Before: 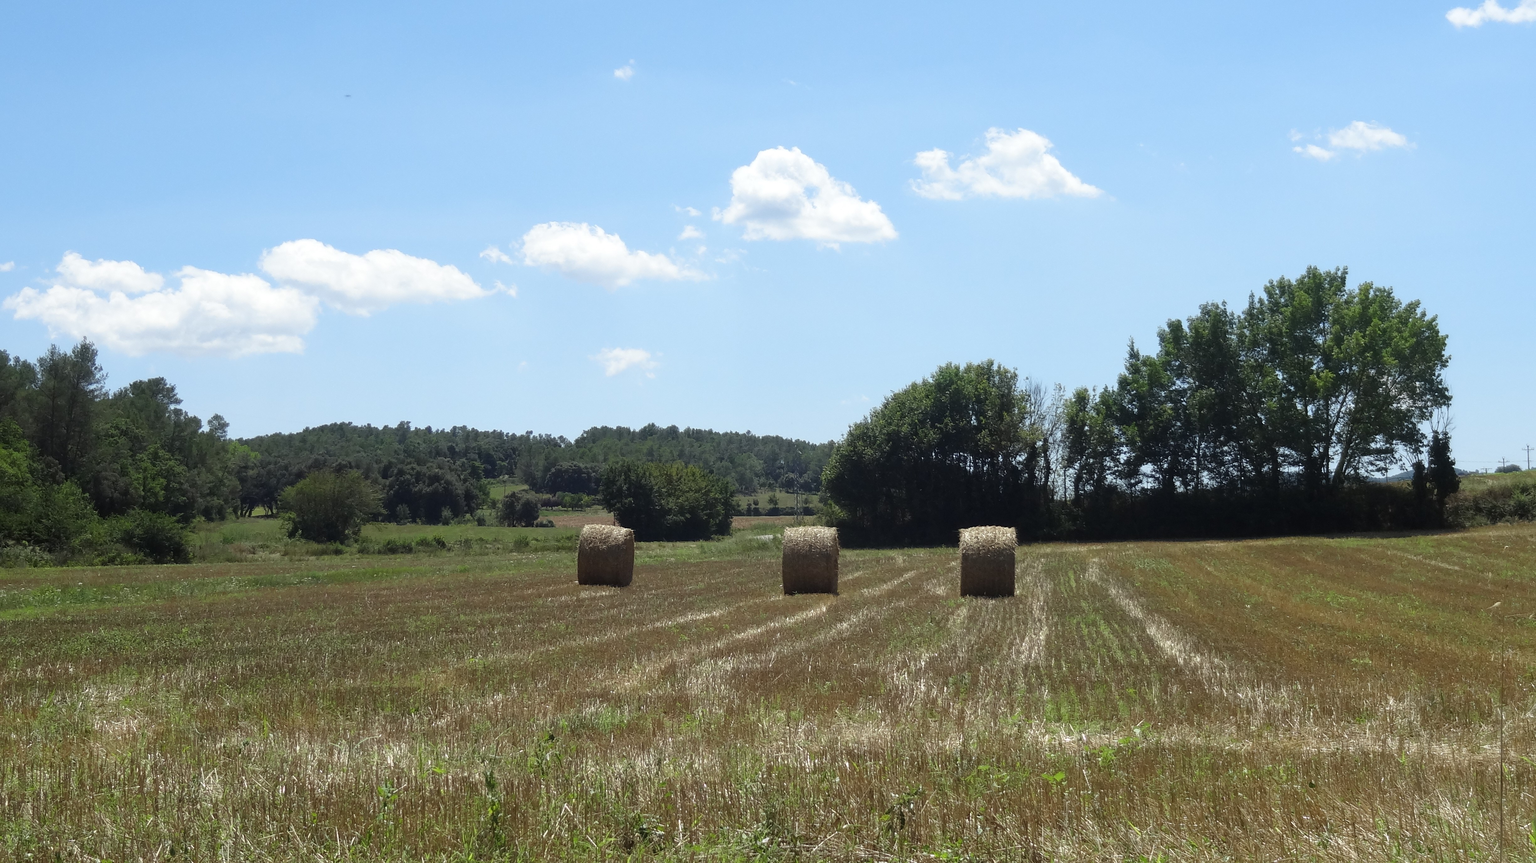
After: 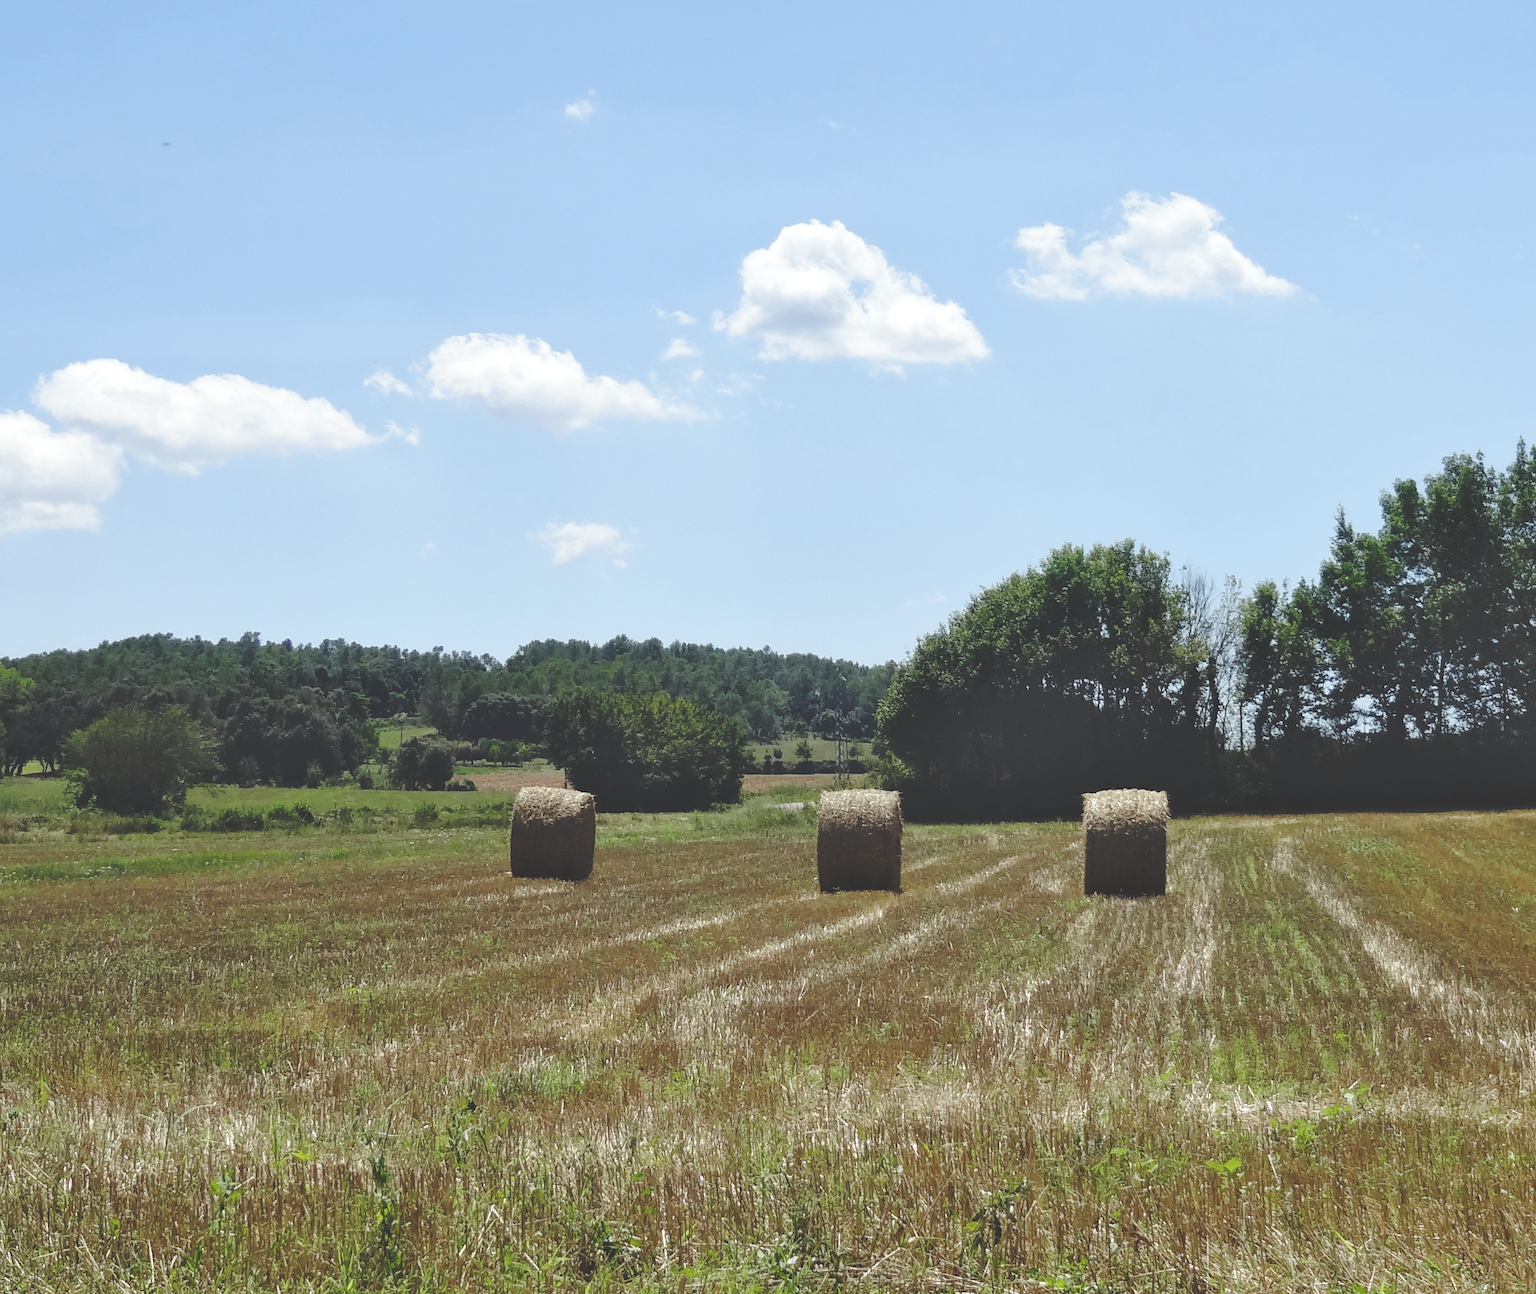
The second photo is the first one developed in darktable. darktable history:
crop and rotate: left 15.446%, right 17.836%
base curve: curves: ch0 [(0, 0.024) (0.055, 0.065) (0.121, 0.166) (0.236, 0.319) (0.693, 0.726) (1, 1)], preserve colors none
shadows and highlights: shadows 52.34, highlights -28.23, soften with gaussian
